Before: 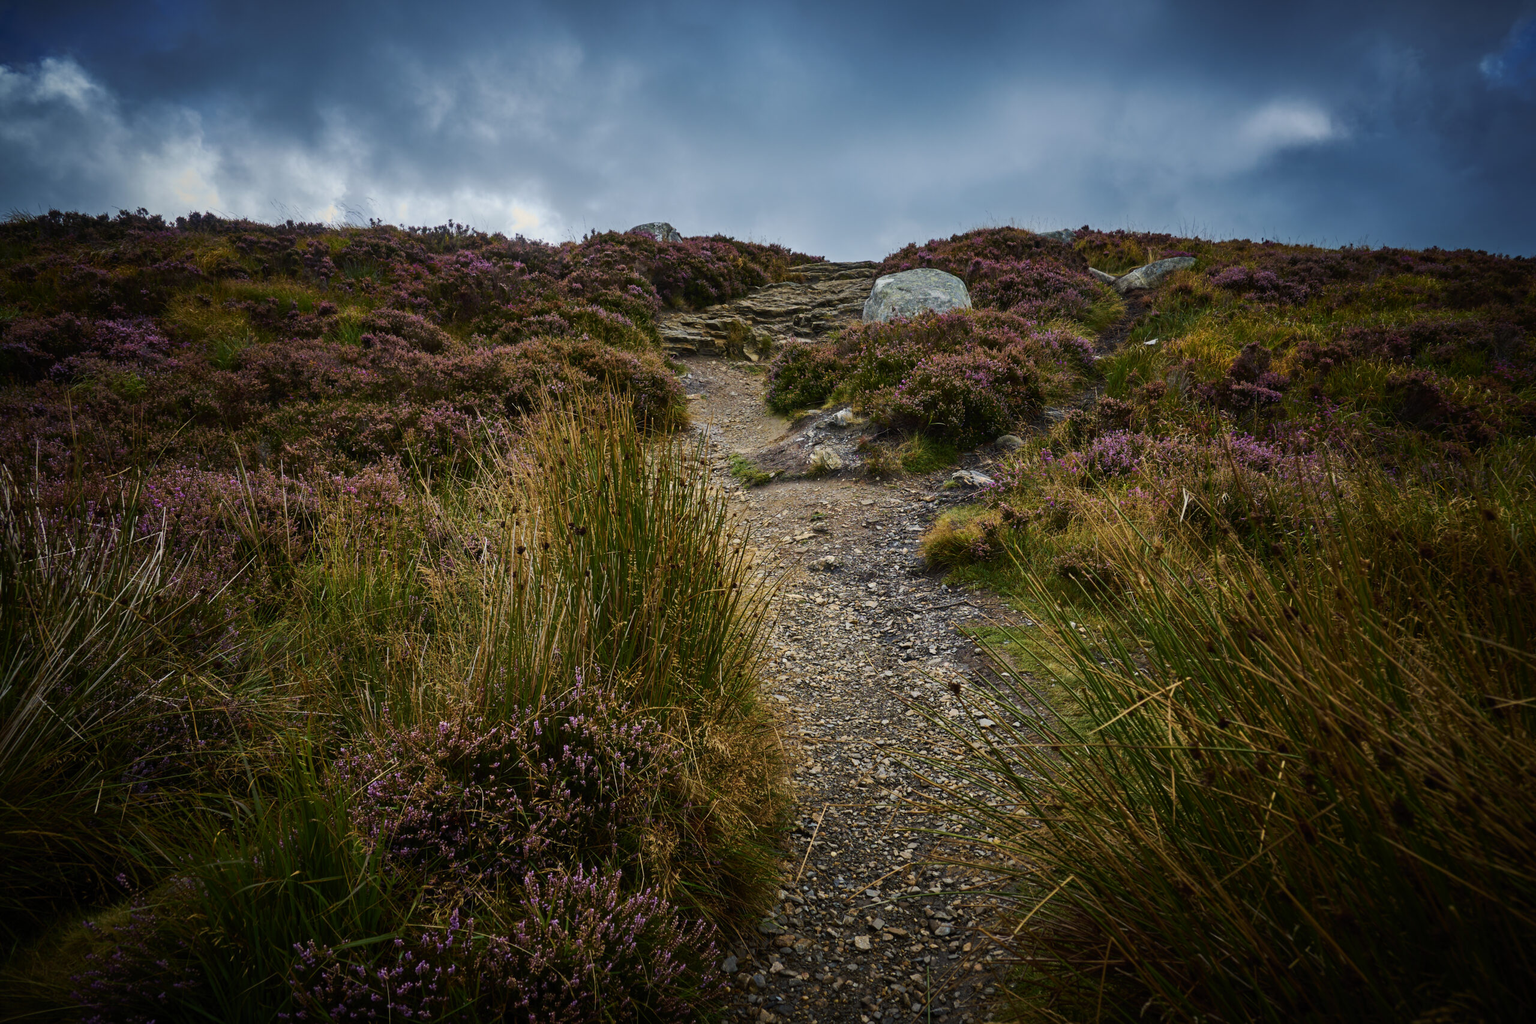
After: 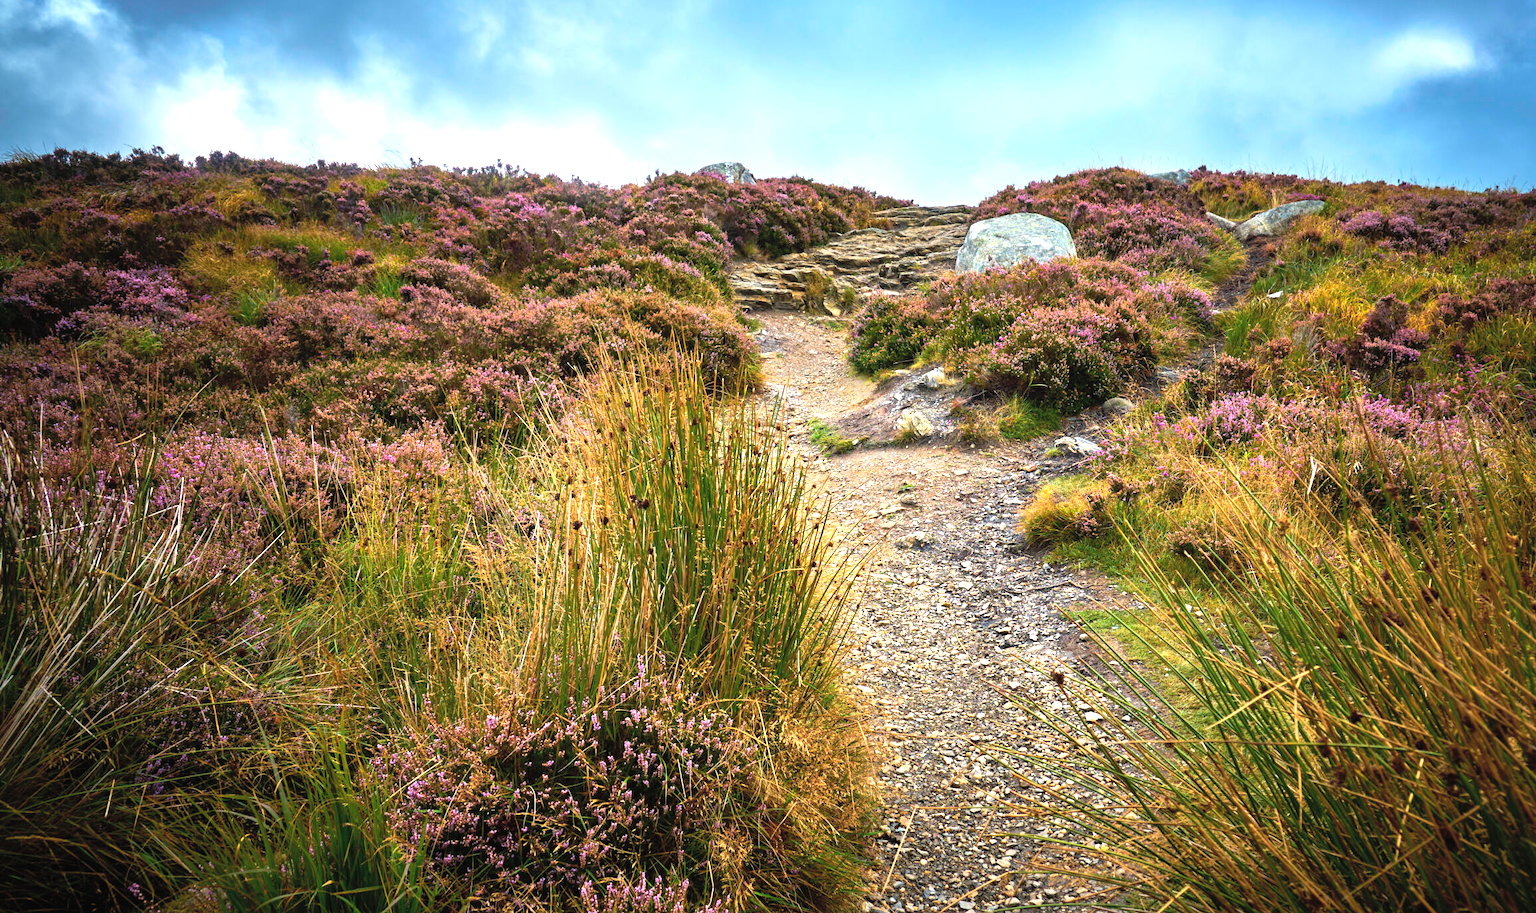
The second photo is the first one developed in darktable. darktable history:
crop: top 7.49%, right 9.717%, bottom 11.943%
contrast brightness saturation: brightness 0.15
exposure: black level correction 0, exposure 1.5 EV, compensate highlight preservation false
